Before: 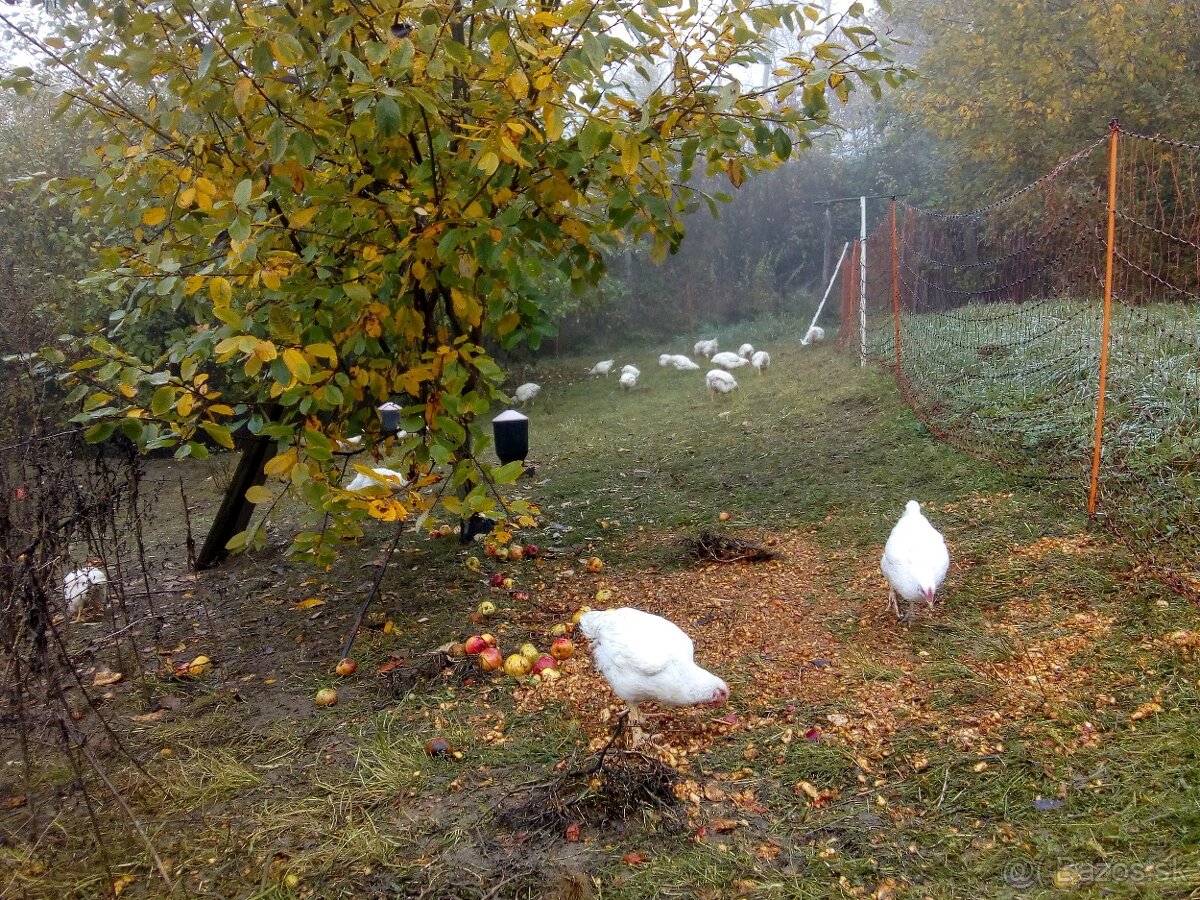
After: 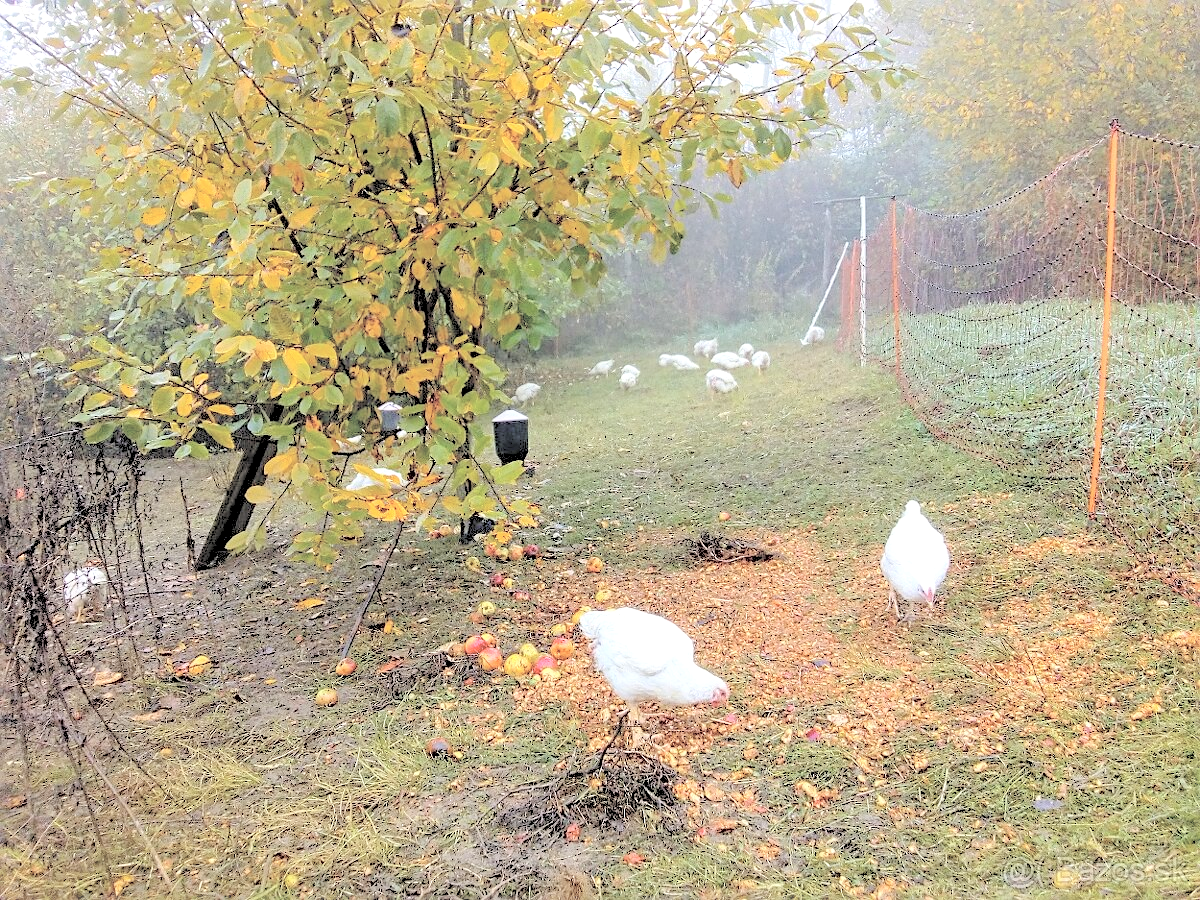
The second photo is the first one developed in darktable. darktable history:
local contrast: highlights 106%, shadows 103%, detail 119%, midtone range 0.2
exposure: black level correction 0.001, exposure 0.017 EV, compensate exposure bias true, compensate highlight preservation false
contrast brightness saturation: brightness 0.988
sharpen: on, module defaults
